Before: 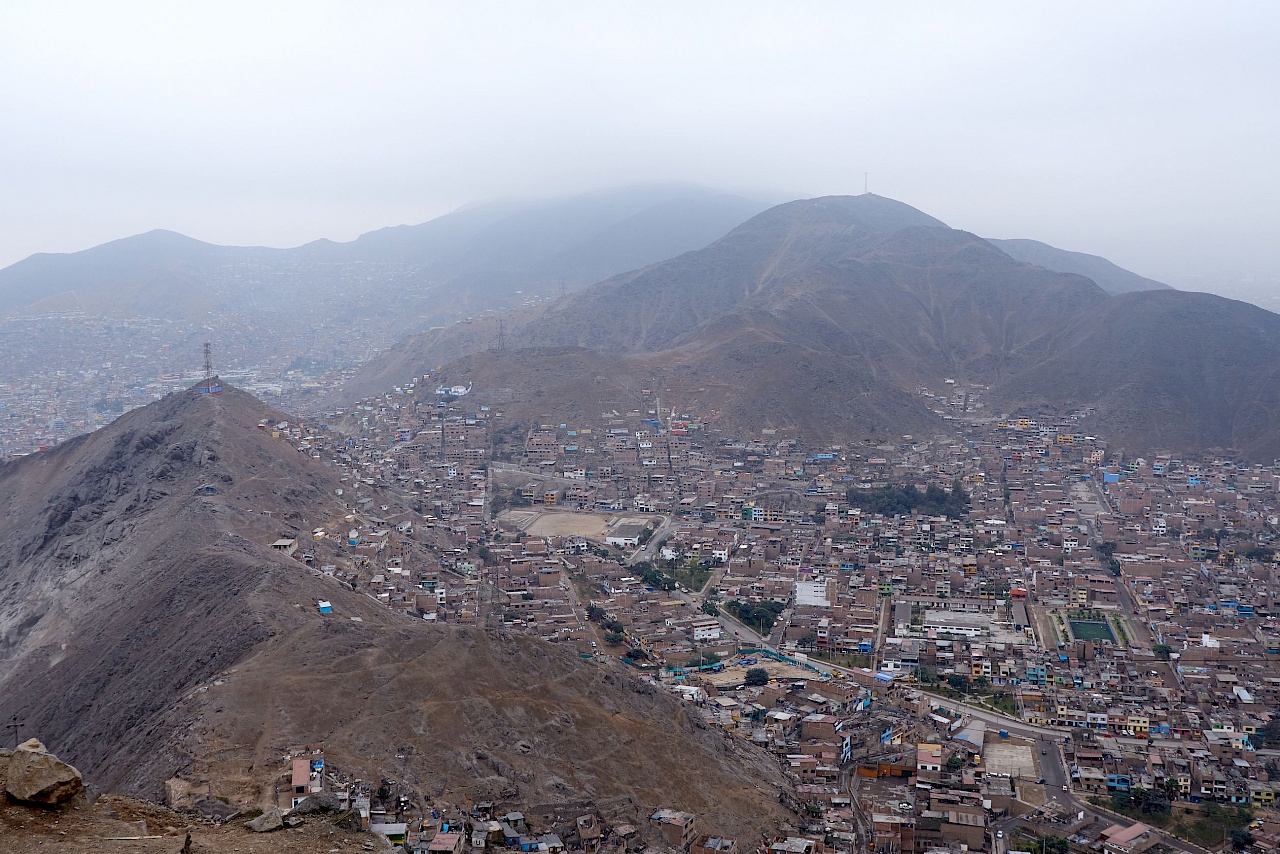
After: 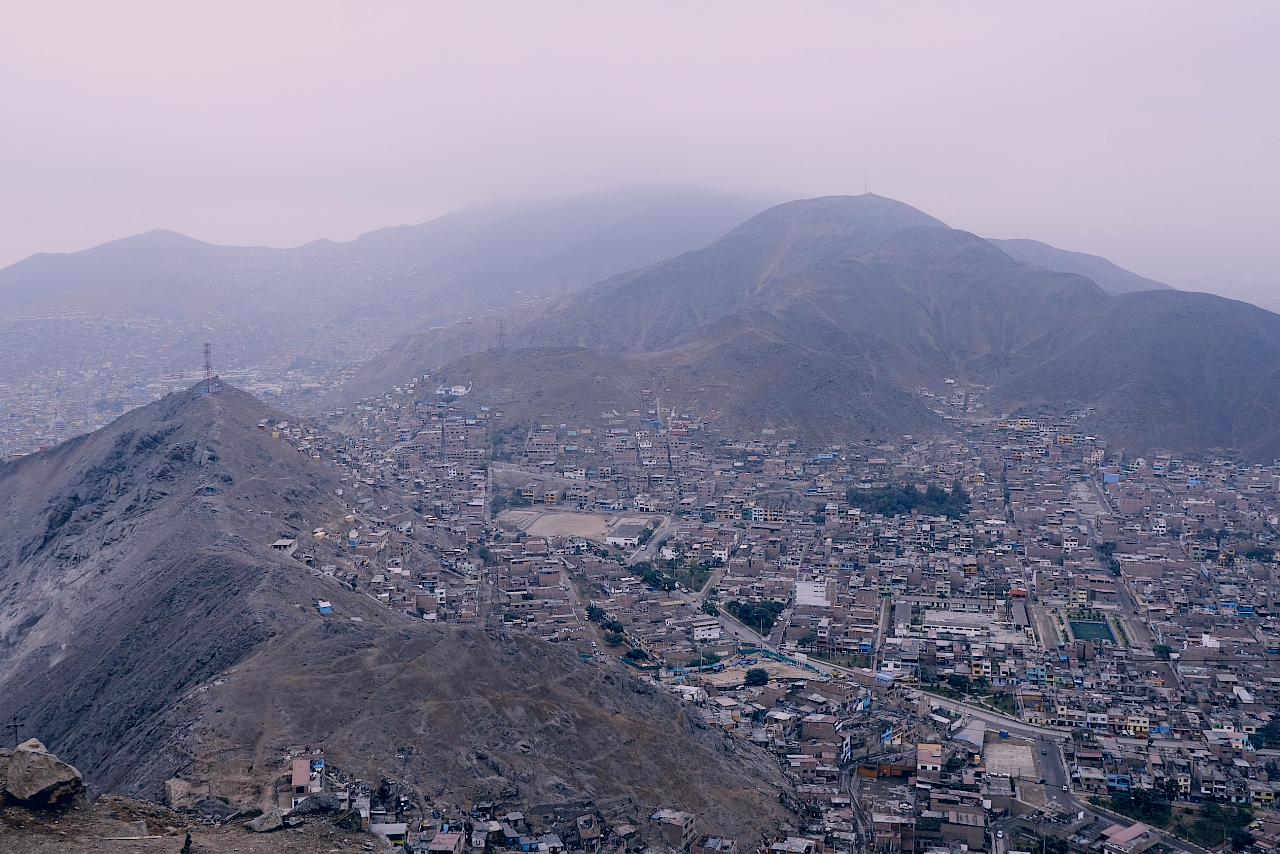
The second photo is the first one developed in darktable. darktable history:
color correction: highlights a* 14.46, highlights b* 5.85, shadows a* -5.53, shadows b* -15.24, saturation 0.85
white balance: red 0.925, blue 1.046
filmic rgb: white relative exposure 3.8 EV, hardness 4.35
